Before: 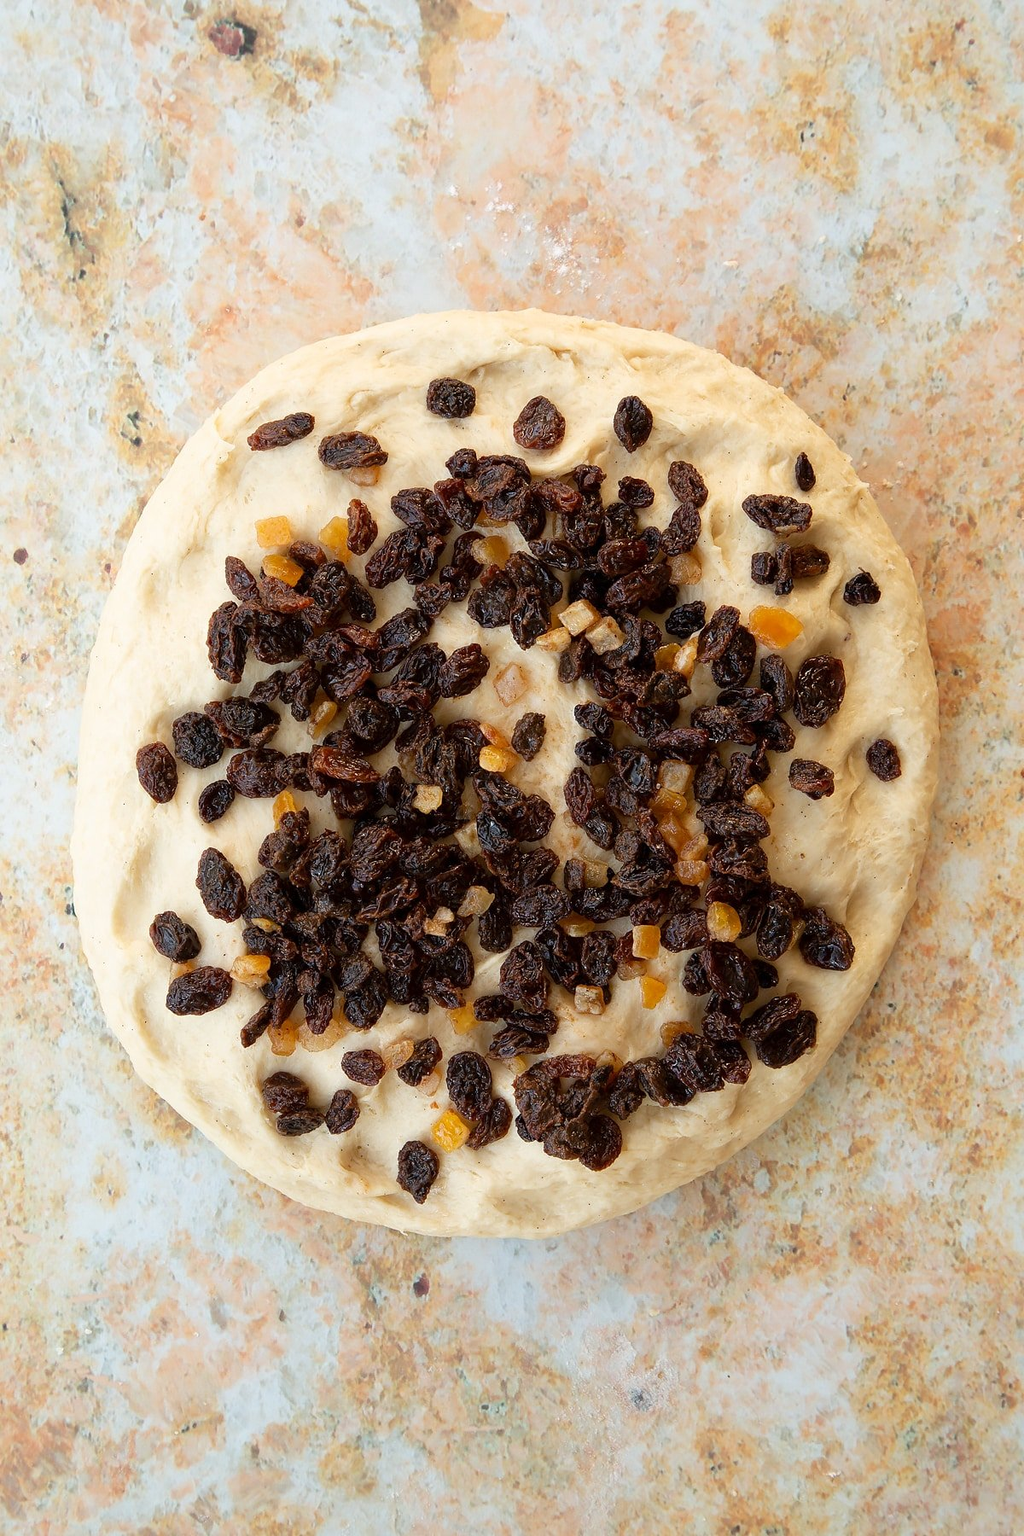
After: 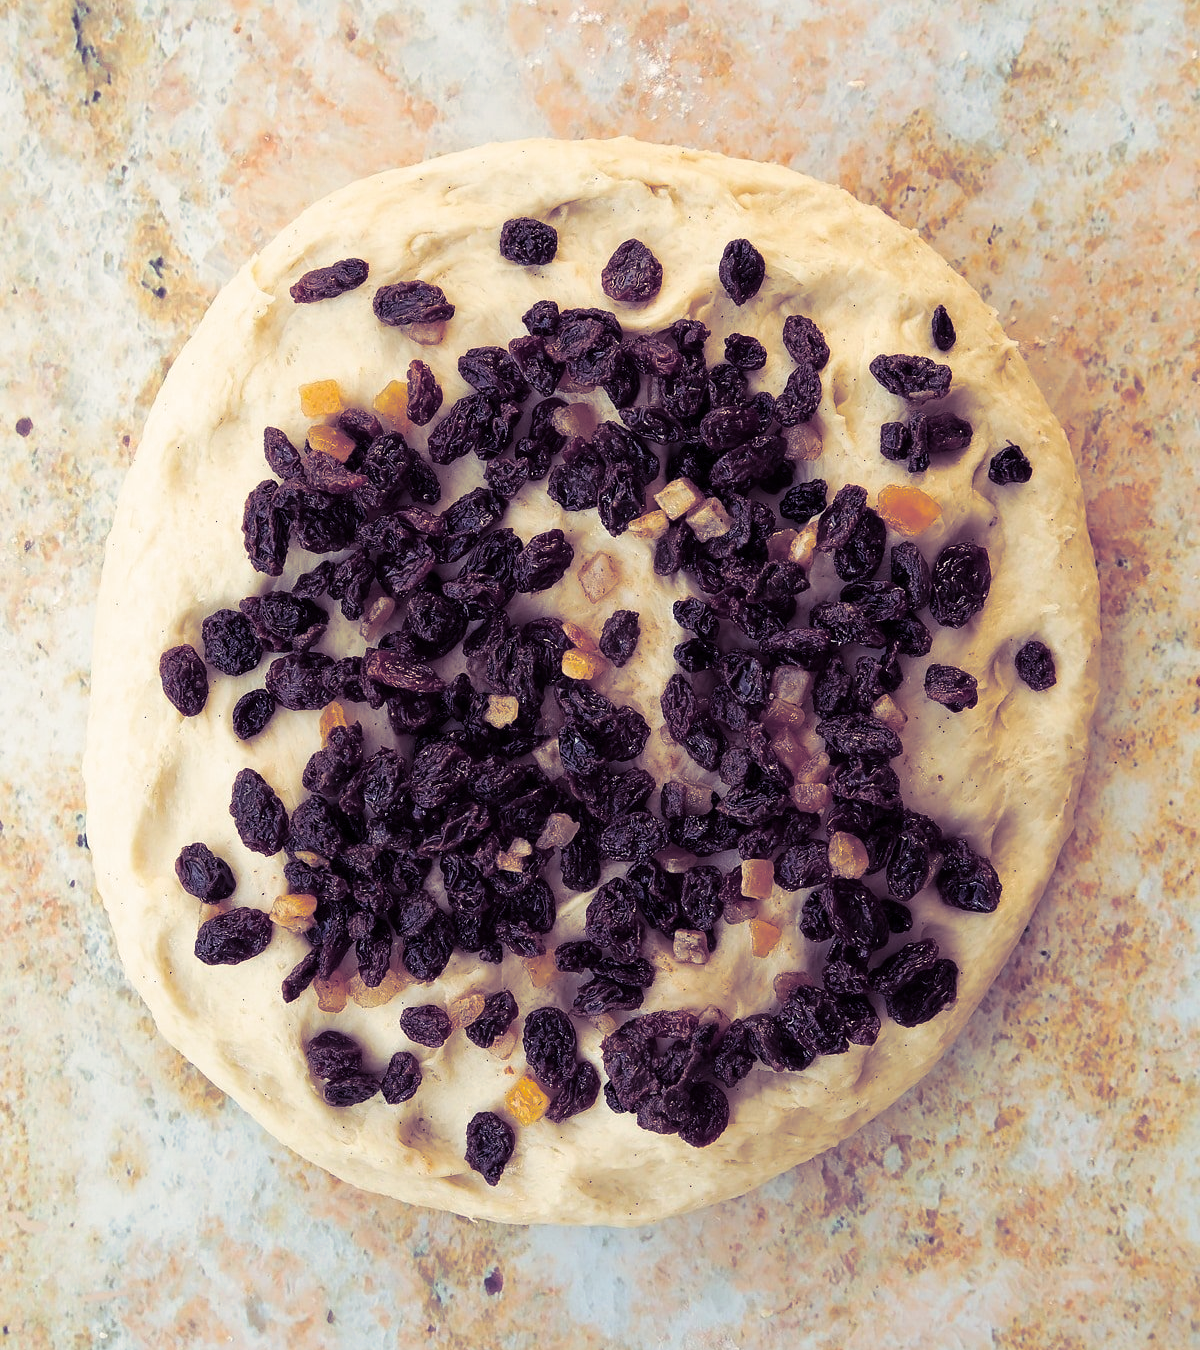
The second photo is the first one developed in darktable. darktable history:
split-toning: shadows › hue 255.6°, shadows › saturation 0.66, highlights › hue 43.2°, highlights › saturation 0.68, balance -50.1
crop and rotate: top 12.5%, bottom 12.5%
